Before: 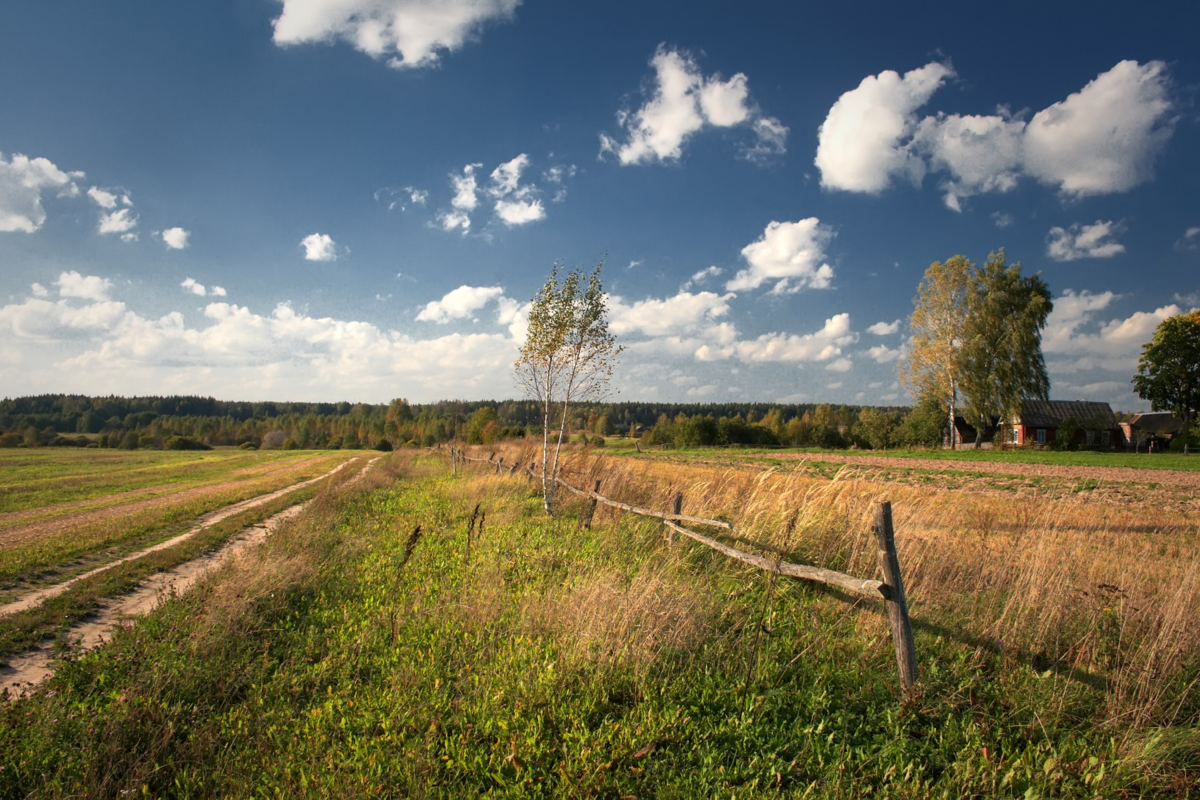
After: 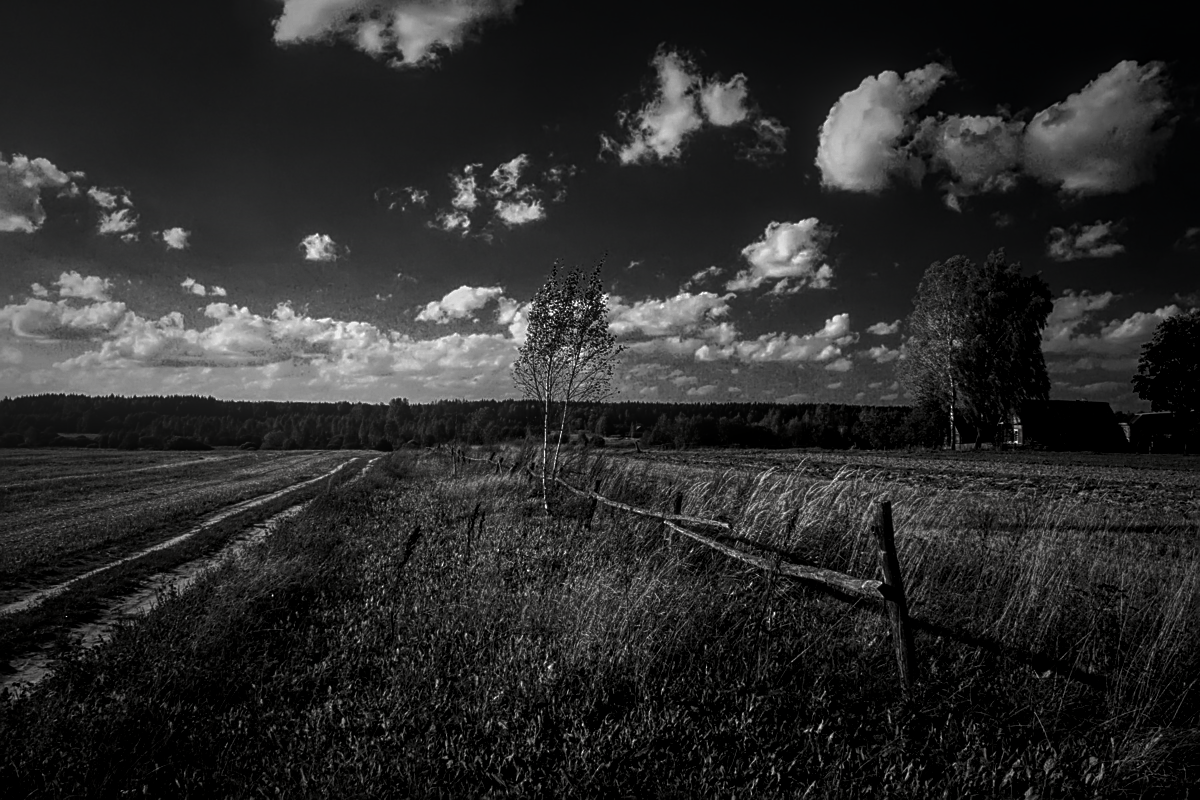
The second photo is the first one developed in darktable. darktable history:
local contrast: highlights 66%, shadows 34%, detail 167%, midtone range 0.2
contrast brightness saturation: contrast 0.023, brightness -0.993, saturation -0.983
sharpen: on, module defaults
